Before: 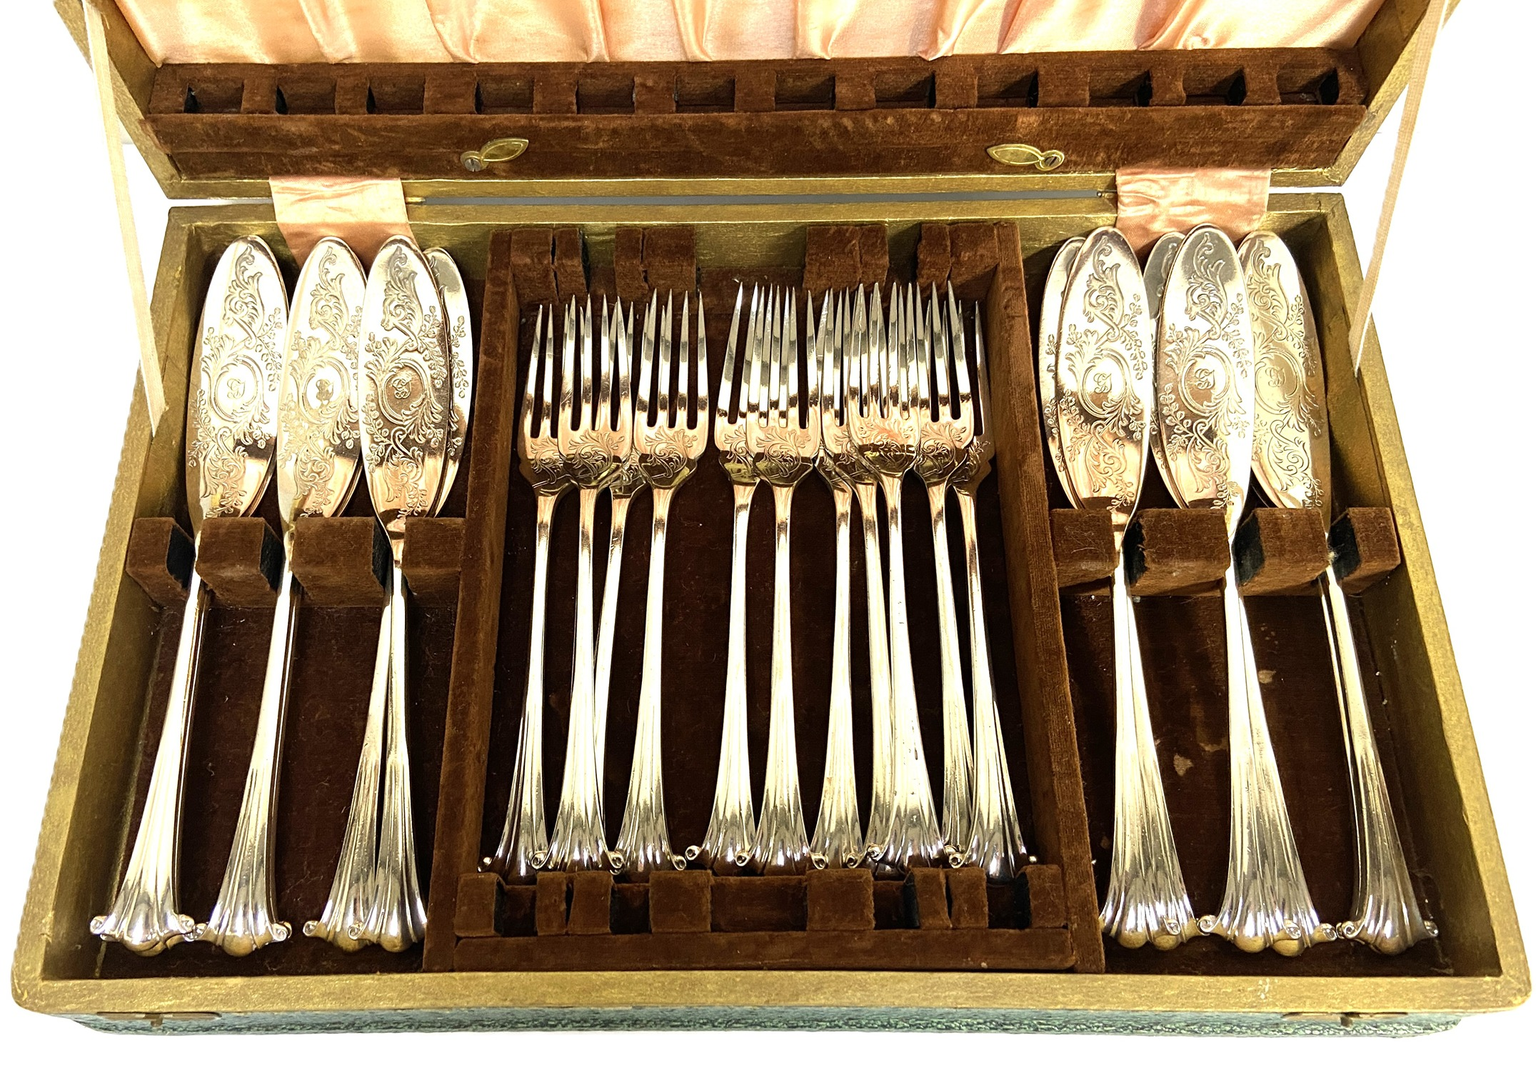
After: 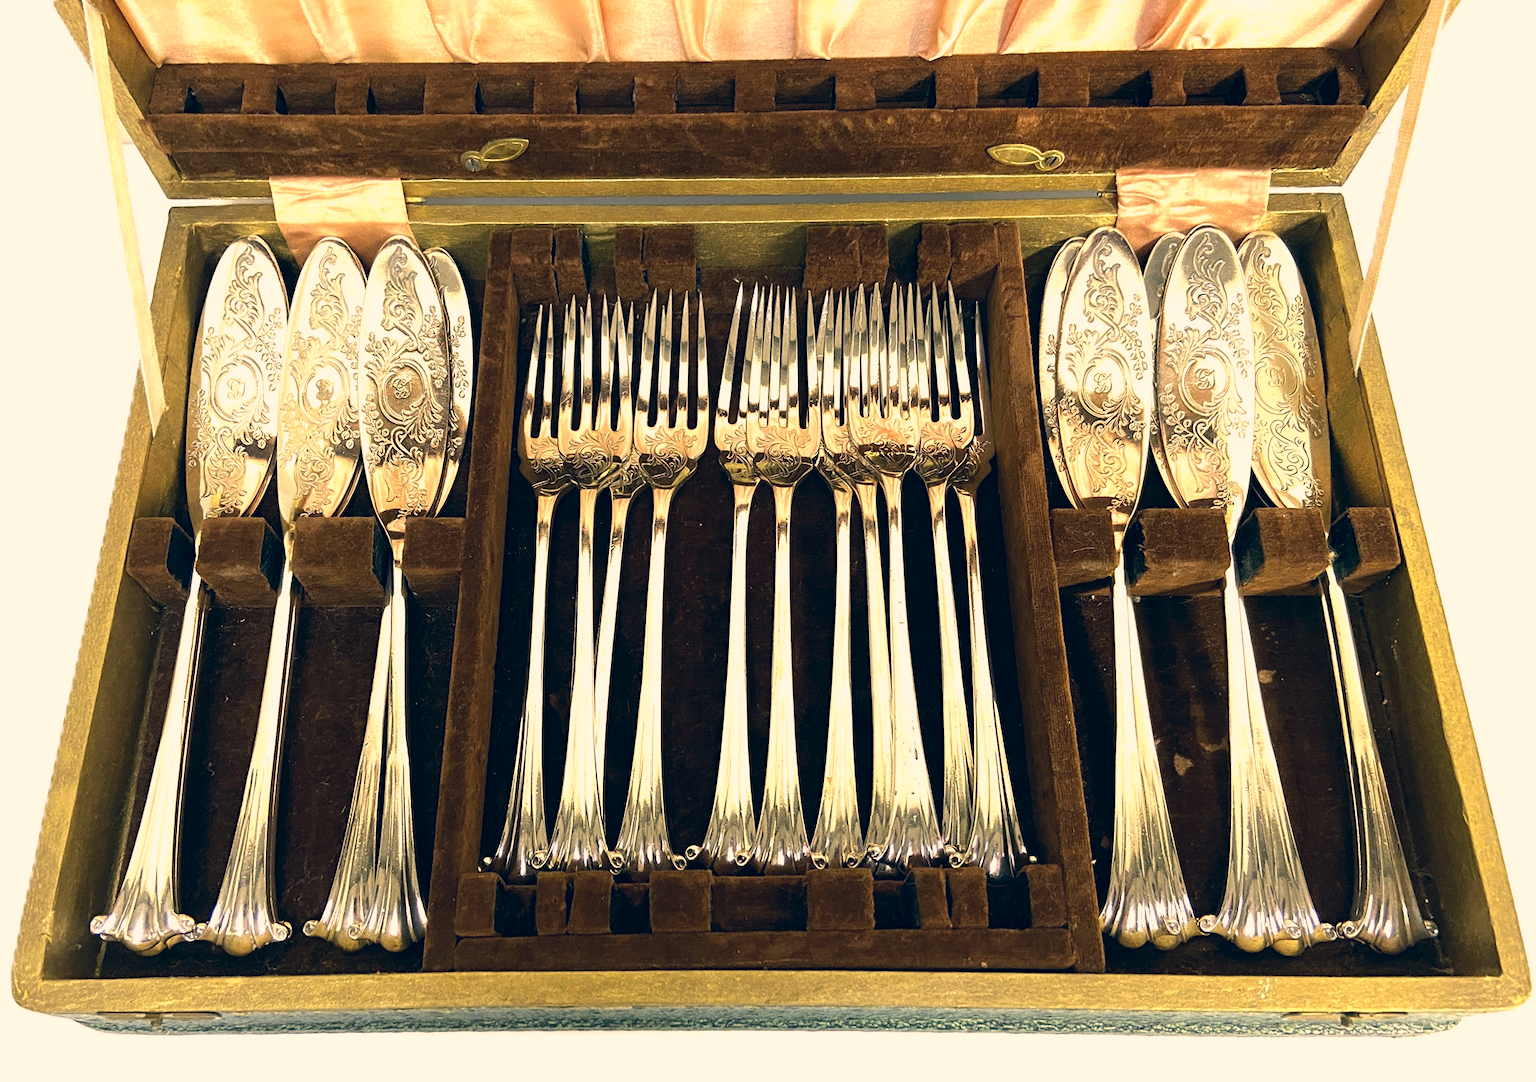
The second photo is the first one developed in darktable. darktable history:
color correction: highlights a* 10.33, highlights b* 14.83, shadows a* -10.08, shadows b* -14.96
